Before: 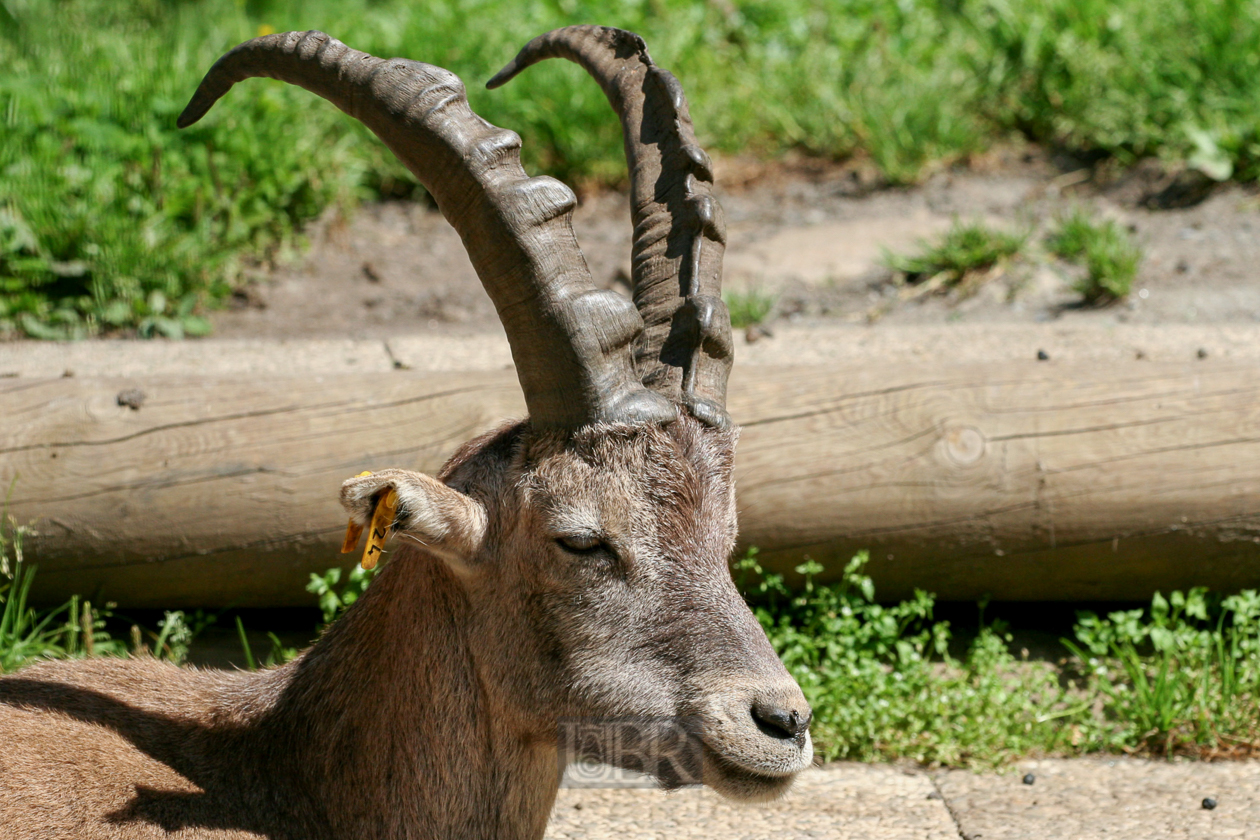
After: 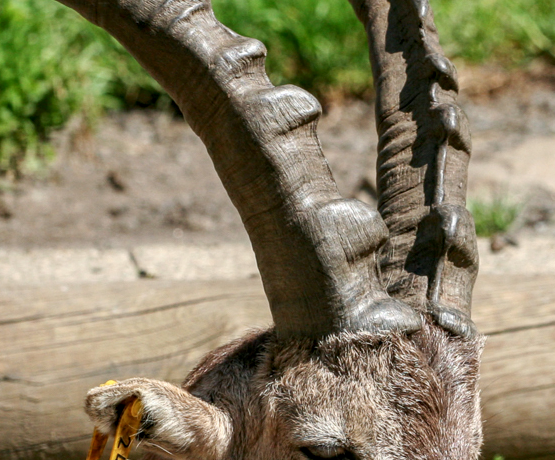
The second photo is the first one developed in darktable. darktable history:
local contrast: detail 130%
crop: left 20.248%, top 10.86%, right 35.675%, bottom 34.321%
